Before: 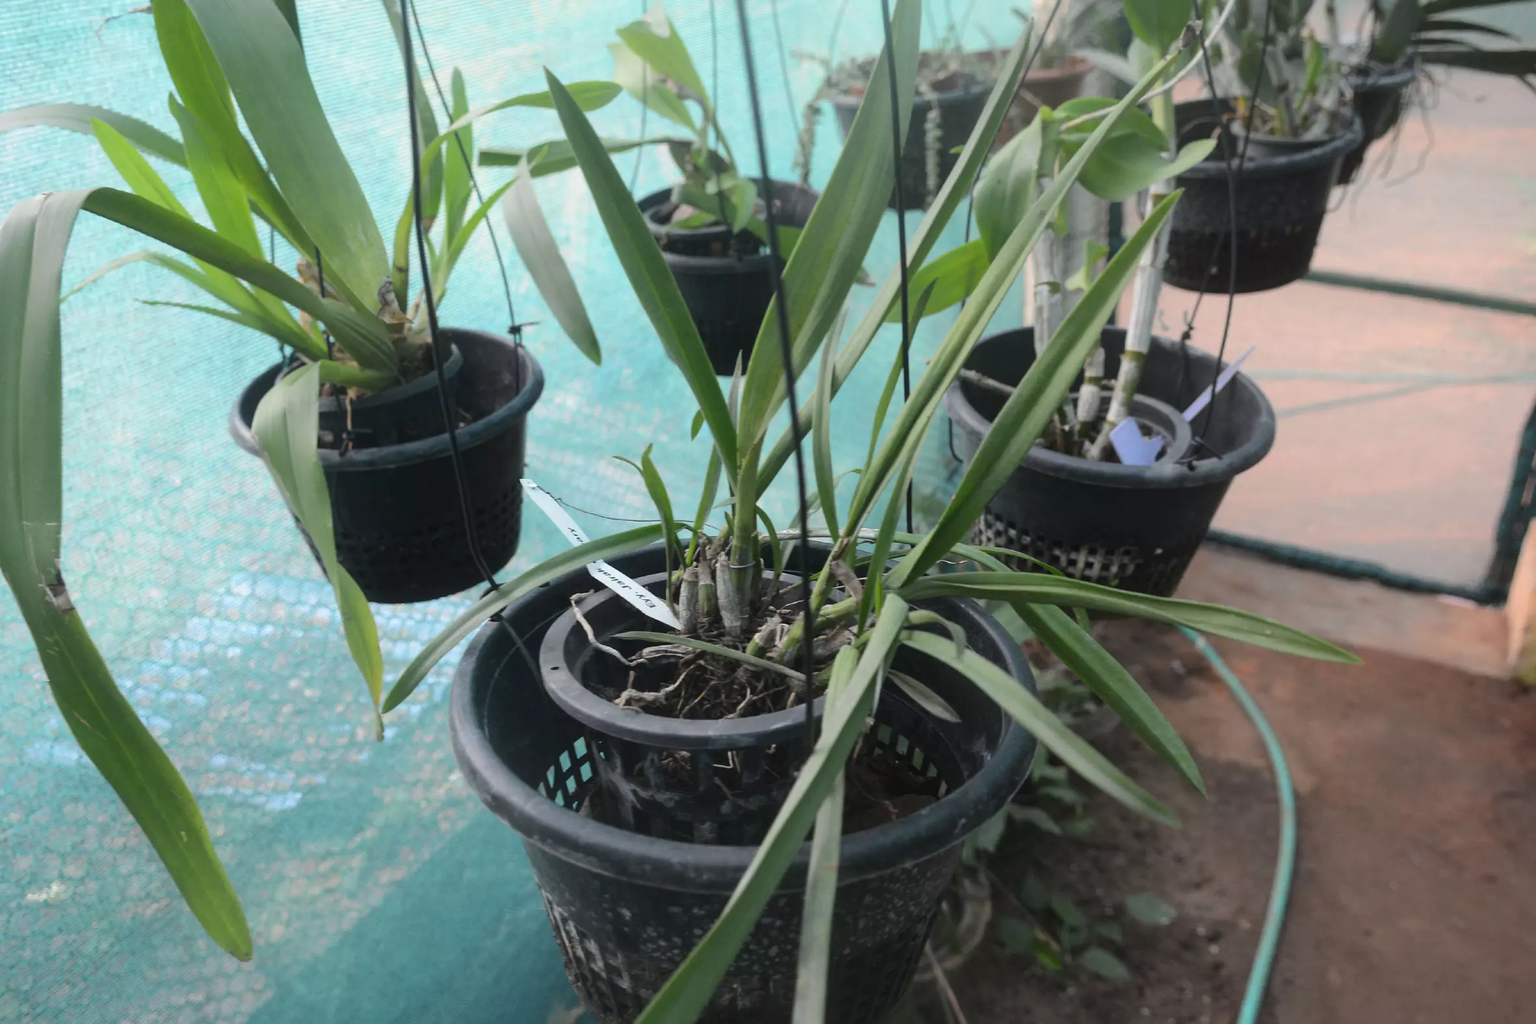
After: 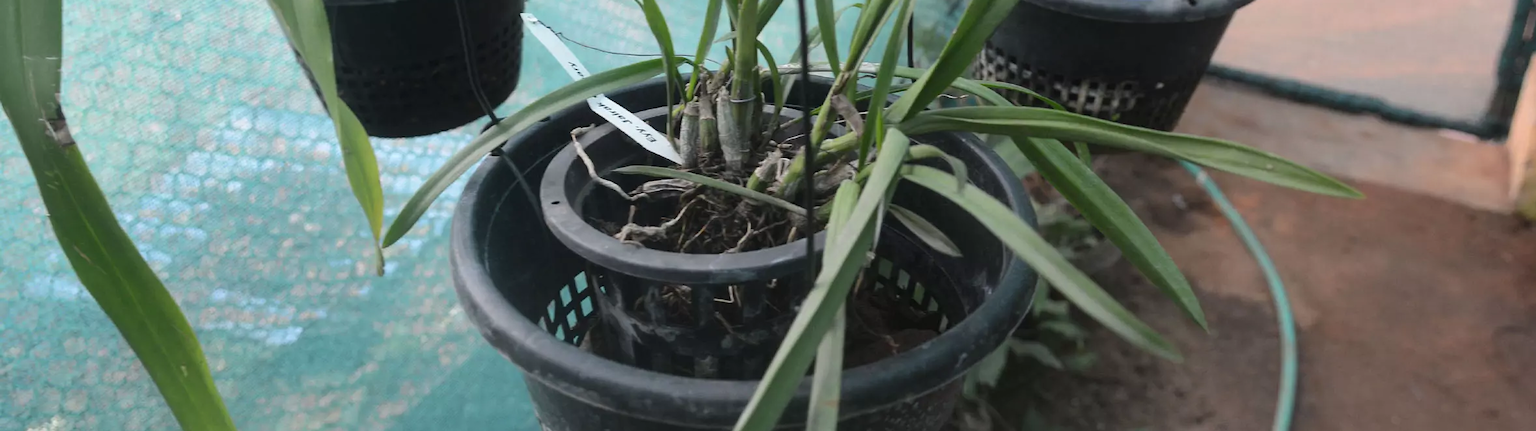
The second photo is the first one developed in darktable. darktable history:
crop: top 45.551%, bottom 12.262%
shadows and highlights: shadows 5, soften with gaussian
tone equalizer: on, module defaults
